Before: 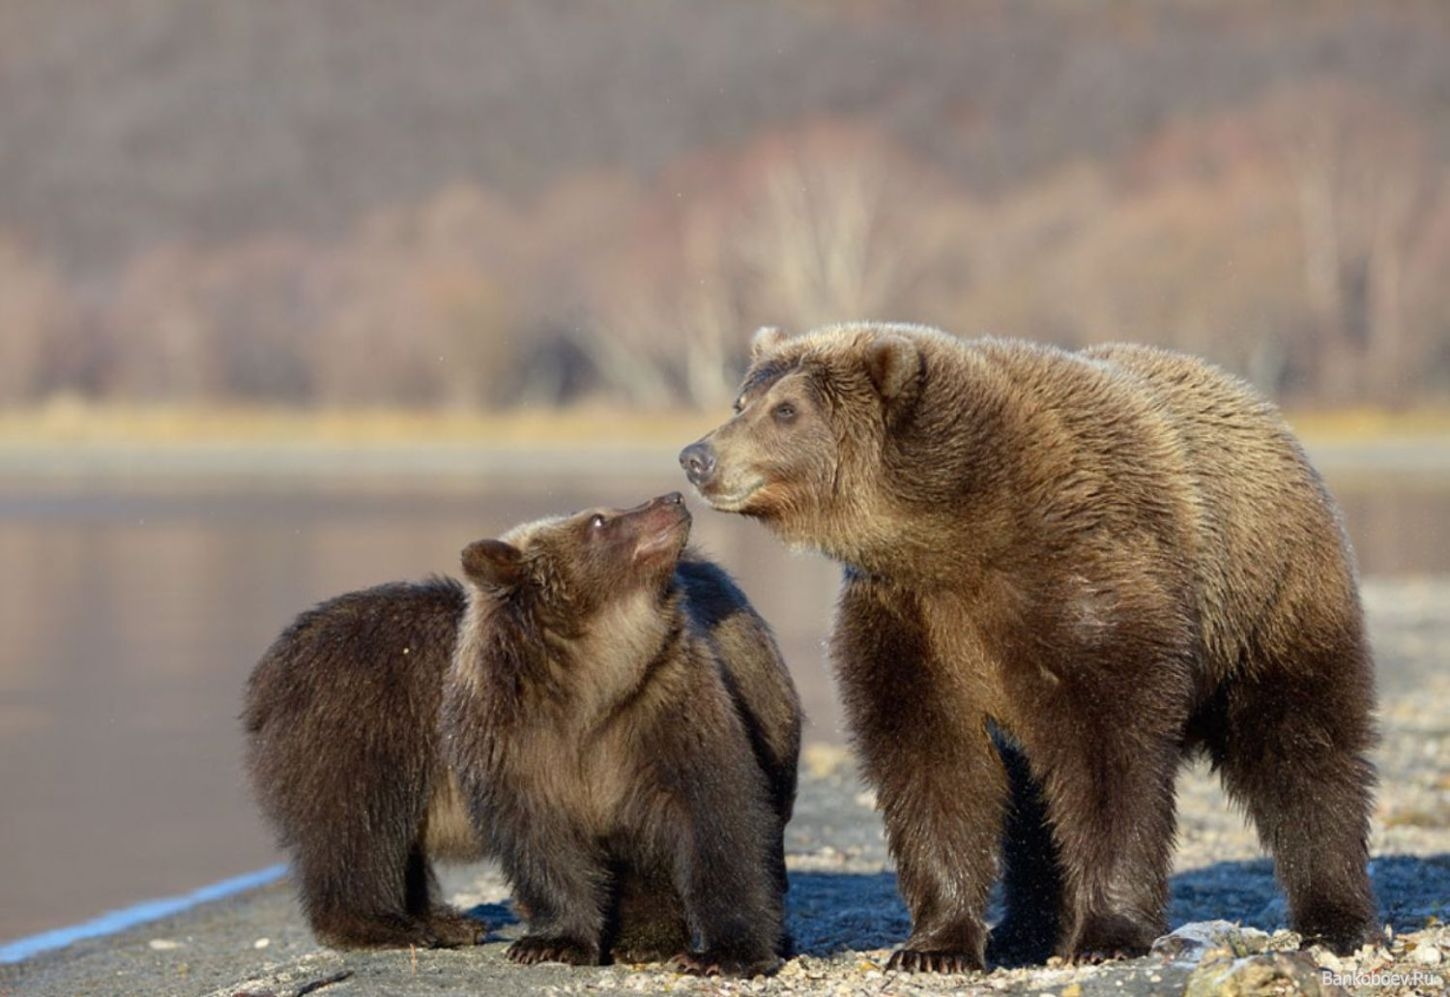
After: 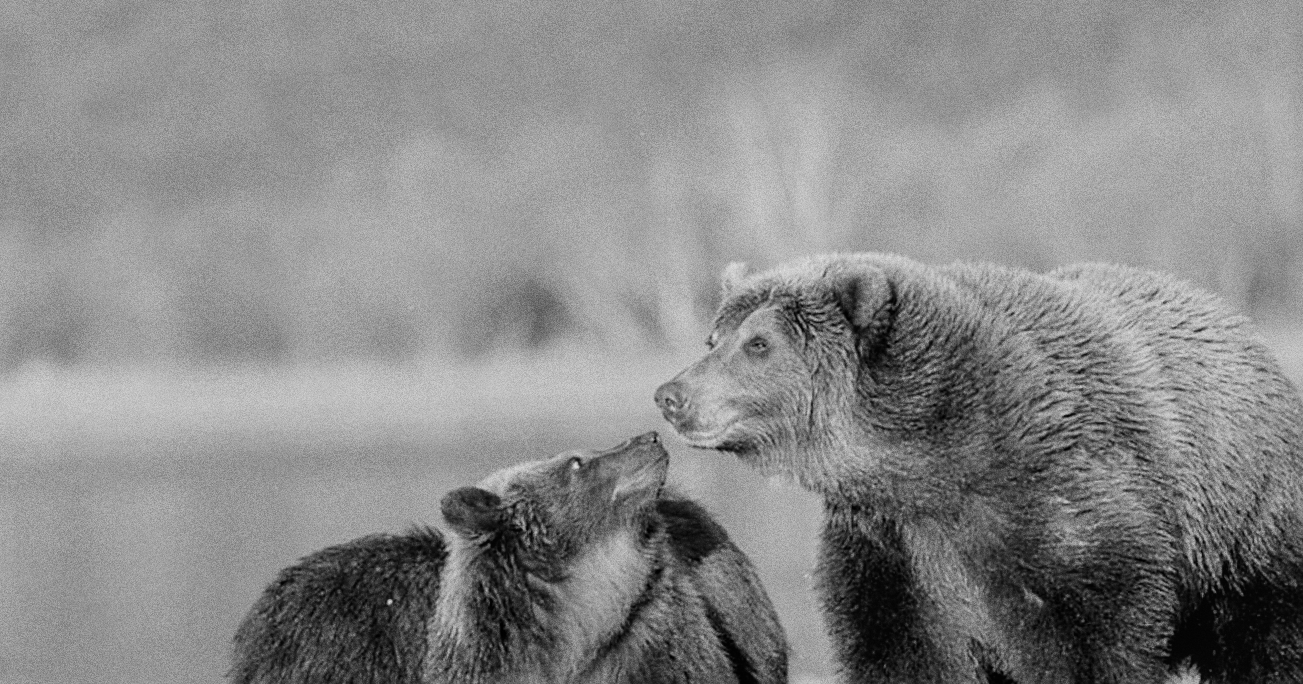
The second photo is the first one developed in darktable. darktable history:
filmic rgb: black relative exposure -7.15 EV, white relative exposure 5.36 EV, hardness 3.02, color science v6 (2022)
local contrast: detail 110%
monochrome: a 32, b 64, size 2.3
grain: coarseness 0.09 ISO, strength 40%
crop: left 3.015%, top 8.969%, right 9.647%, bottom 26.457%
exposure: black level correction 0.001, exposure 0.5 EV, compensate exposure bias true, compensate highlight preservation false
sharpen: on, module defaults
rotate and perspective: rotation -2.56°, automatic cropping off
